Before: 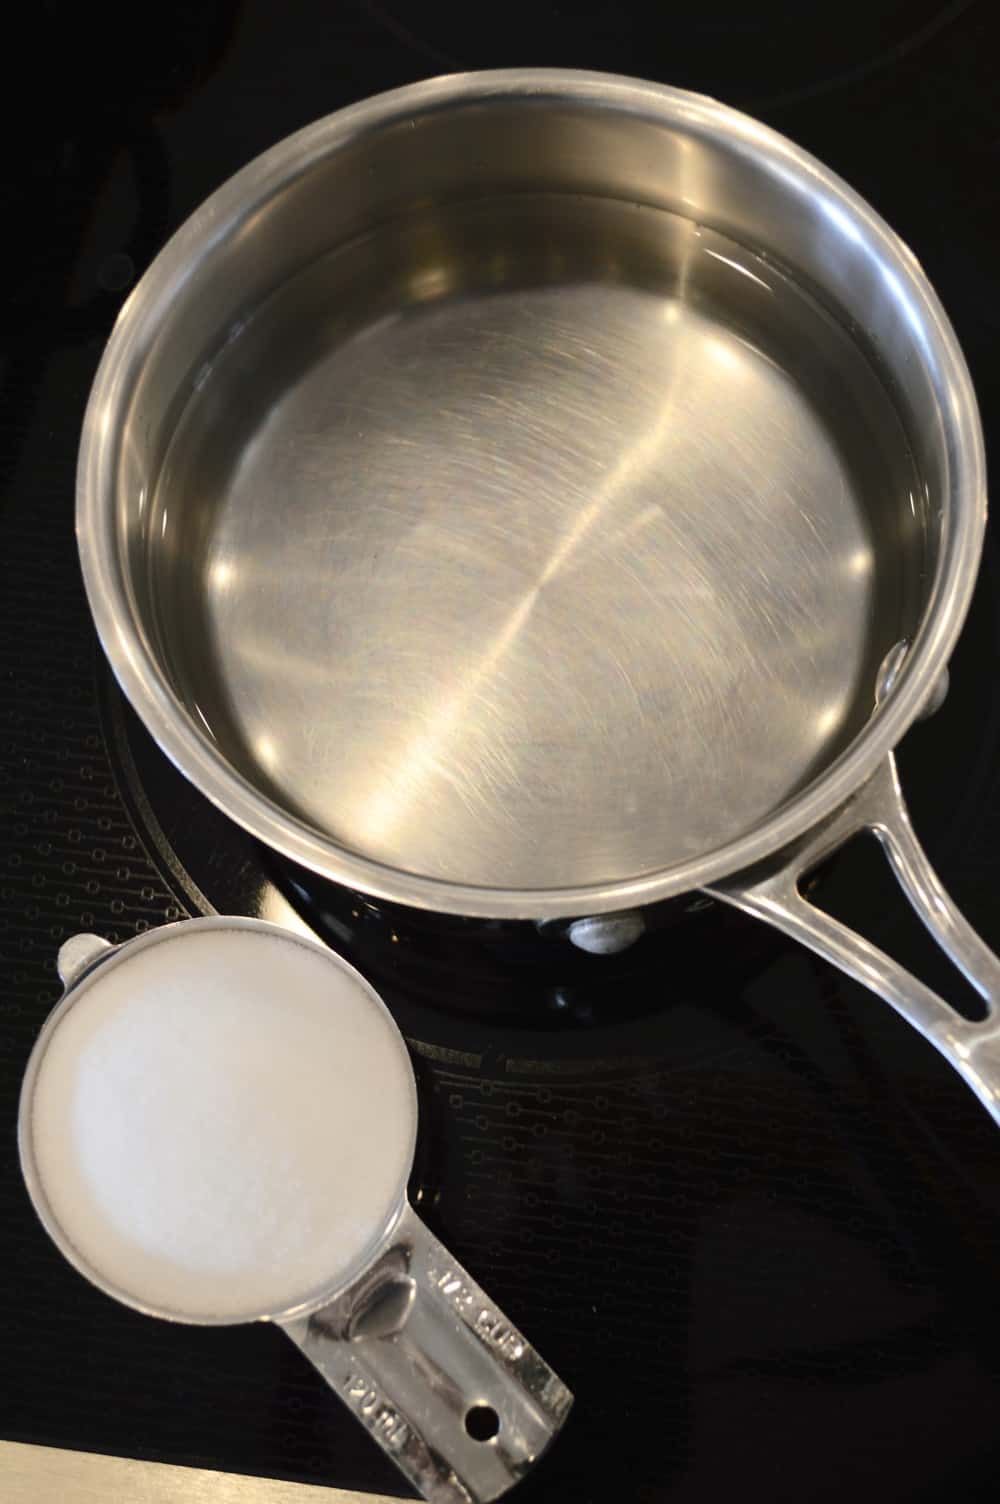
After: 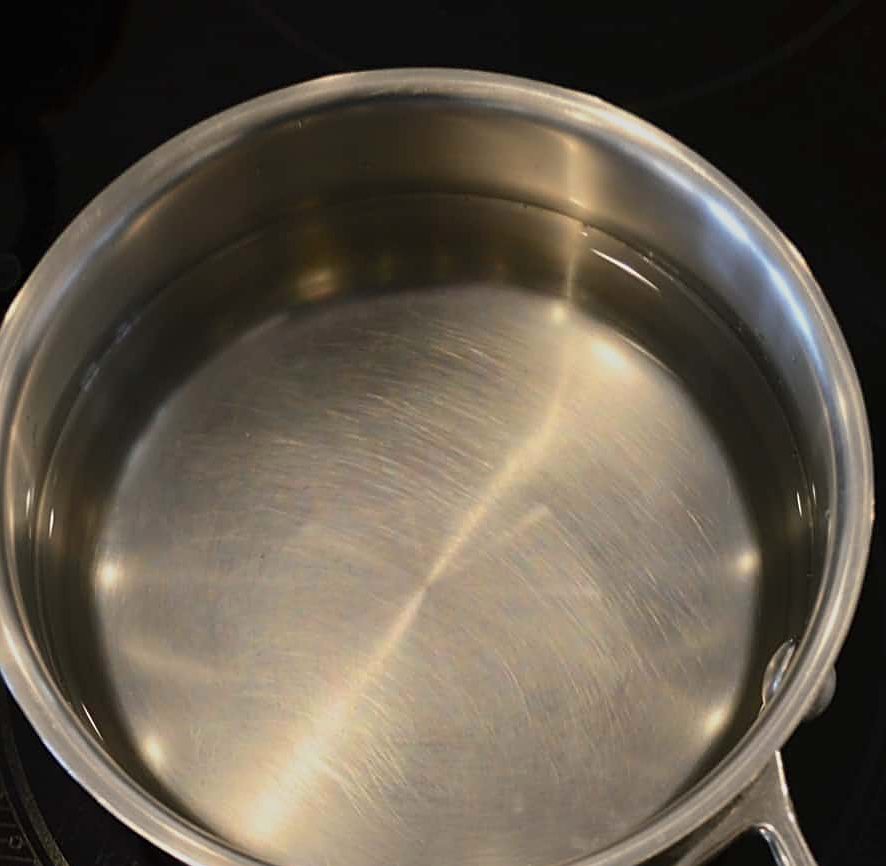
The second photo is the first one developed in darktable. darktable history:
exposure: exposure -0.488 EV, compensate exposure bias true, compensate highlight preservation false
sharpen: on, module defaults
crop and rotate: left 11.355%, bottom 42.382%
